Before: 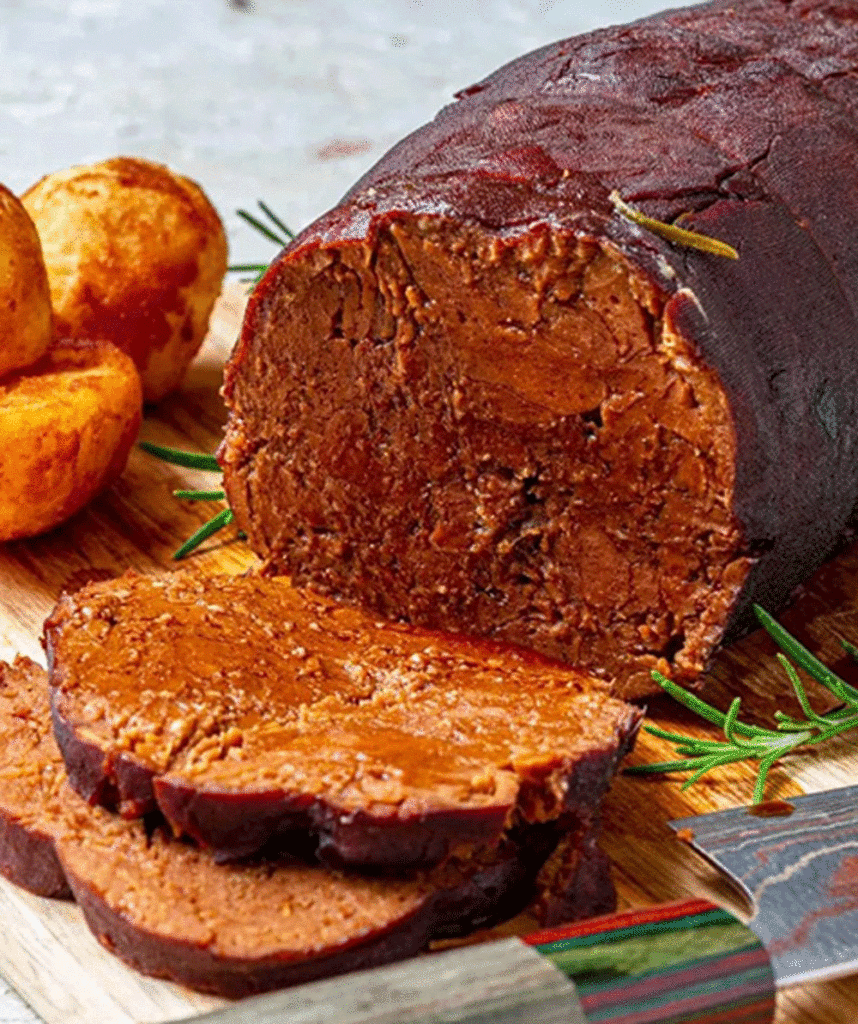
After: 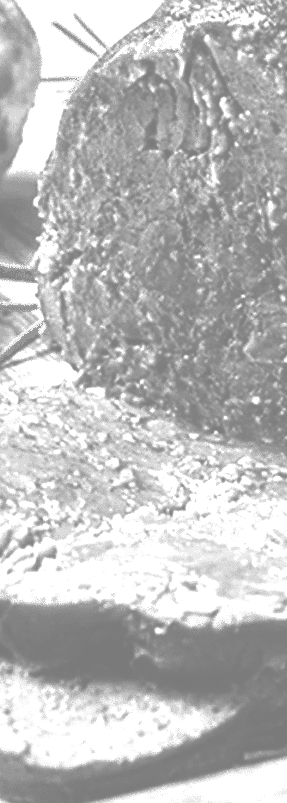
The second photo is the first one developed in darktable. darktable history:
crop and rotate: left 21.77%, top 18.528%, right 44.676%, bottom 2.997%
white balance: red 1.045, blue 0.932
colorize: hue 25.2°, saturation 83%, source mix 82%, lightness 79%, version 1
monochrome: on, module defaults
contrast brightness saturation: contrast 0.22, brightness -0.19, saturation 0.24
